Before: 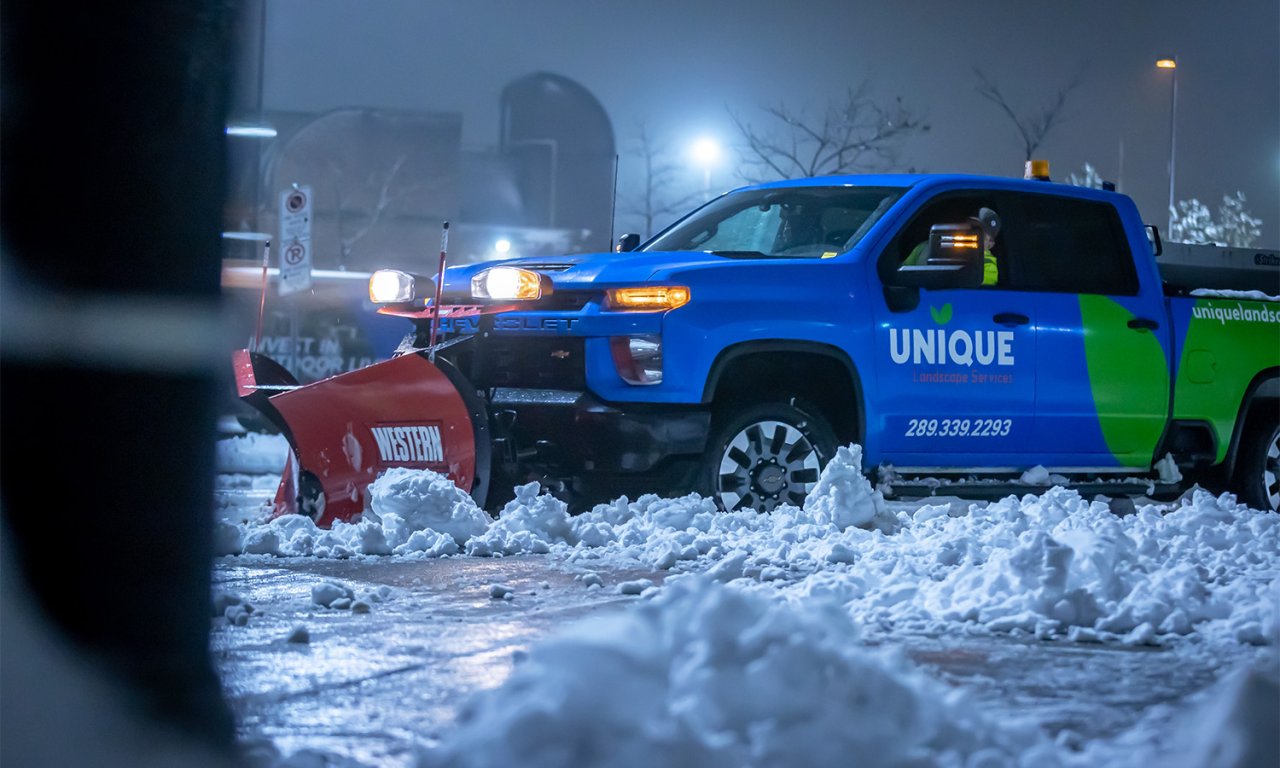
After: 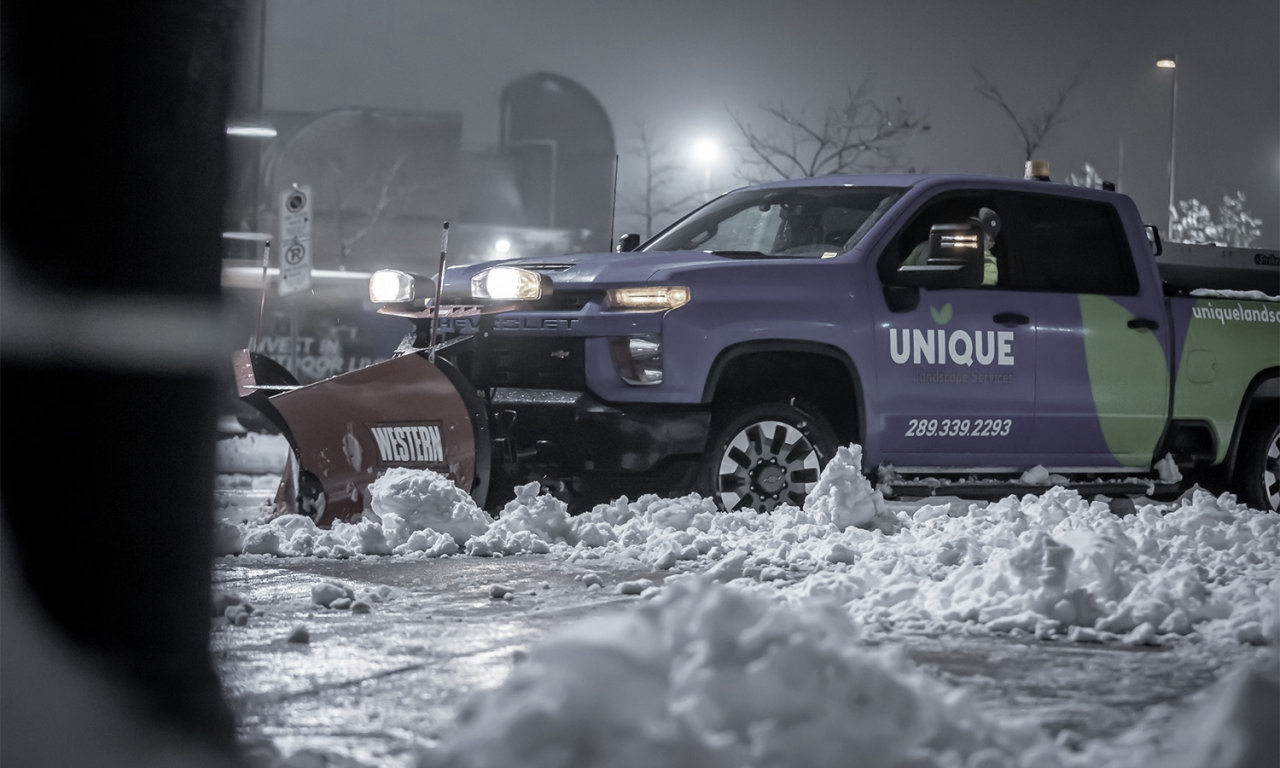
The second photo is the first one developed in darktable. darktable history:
vignetting: fall-off radius 60.8%, brightness -0.24, saturation 0.136
color correction: highlights b* 0.055, saturation 0.203
